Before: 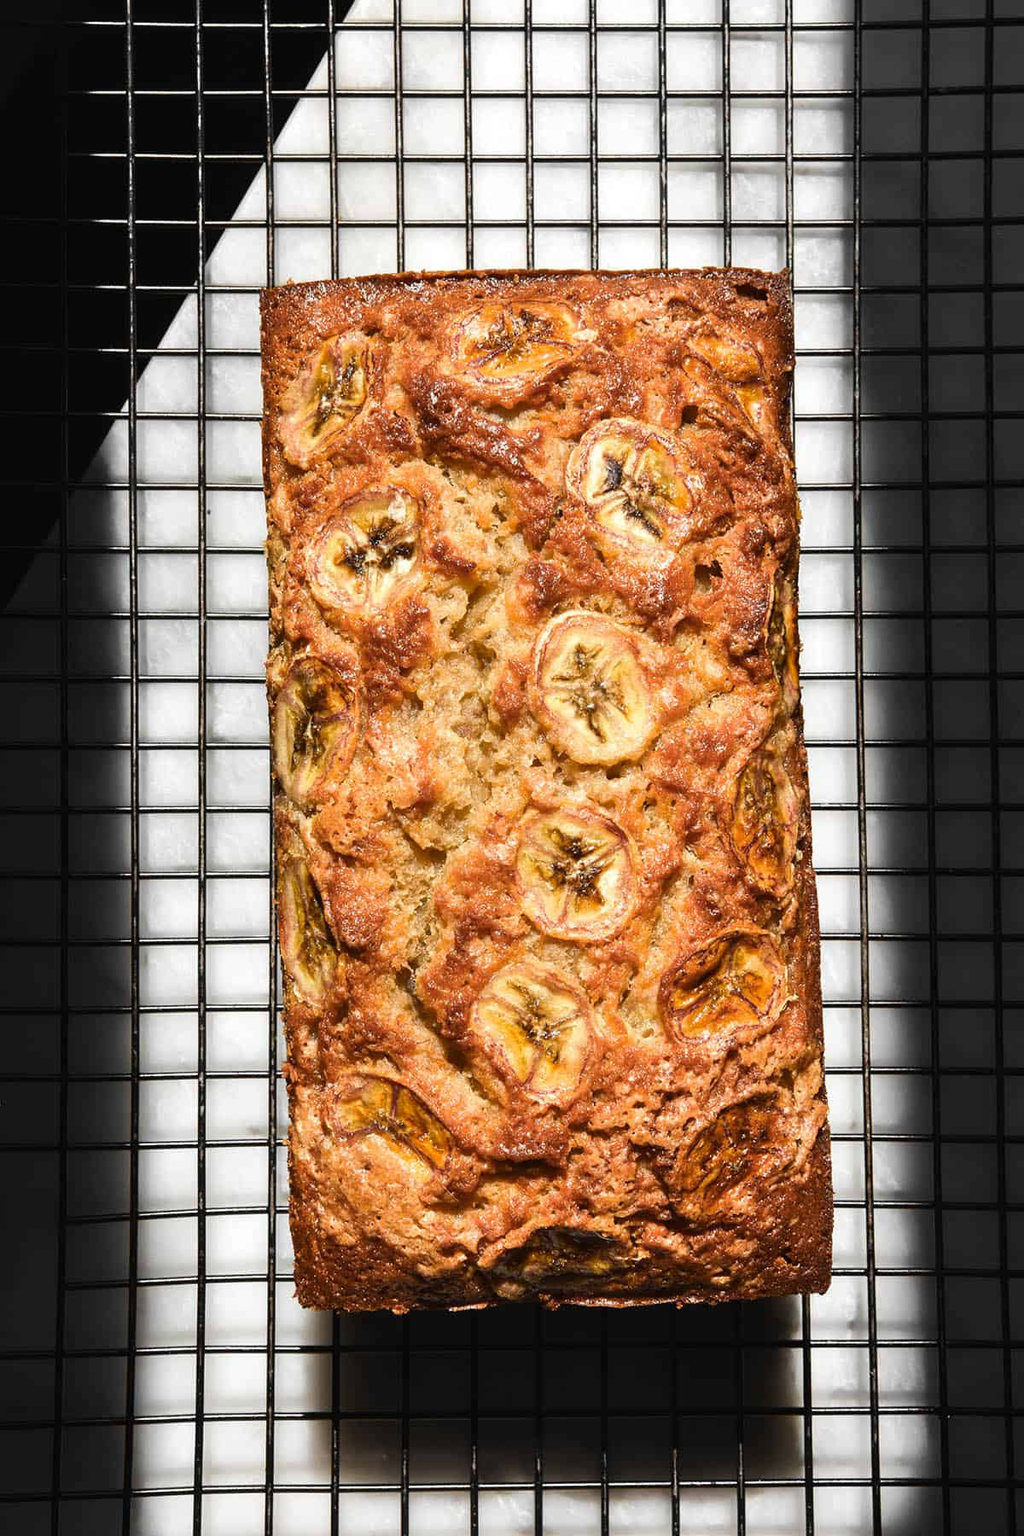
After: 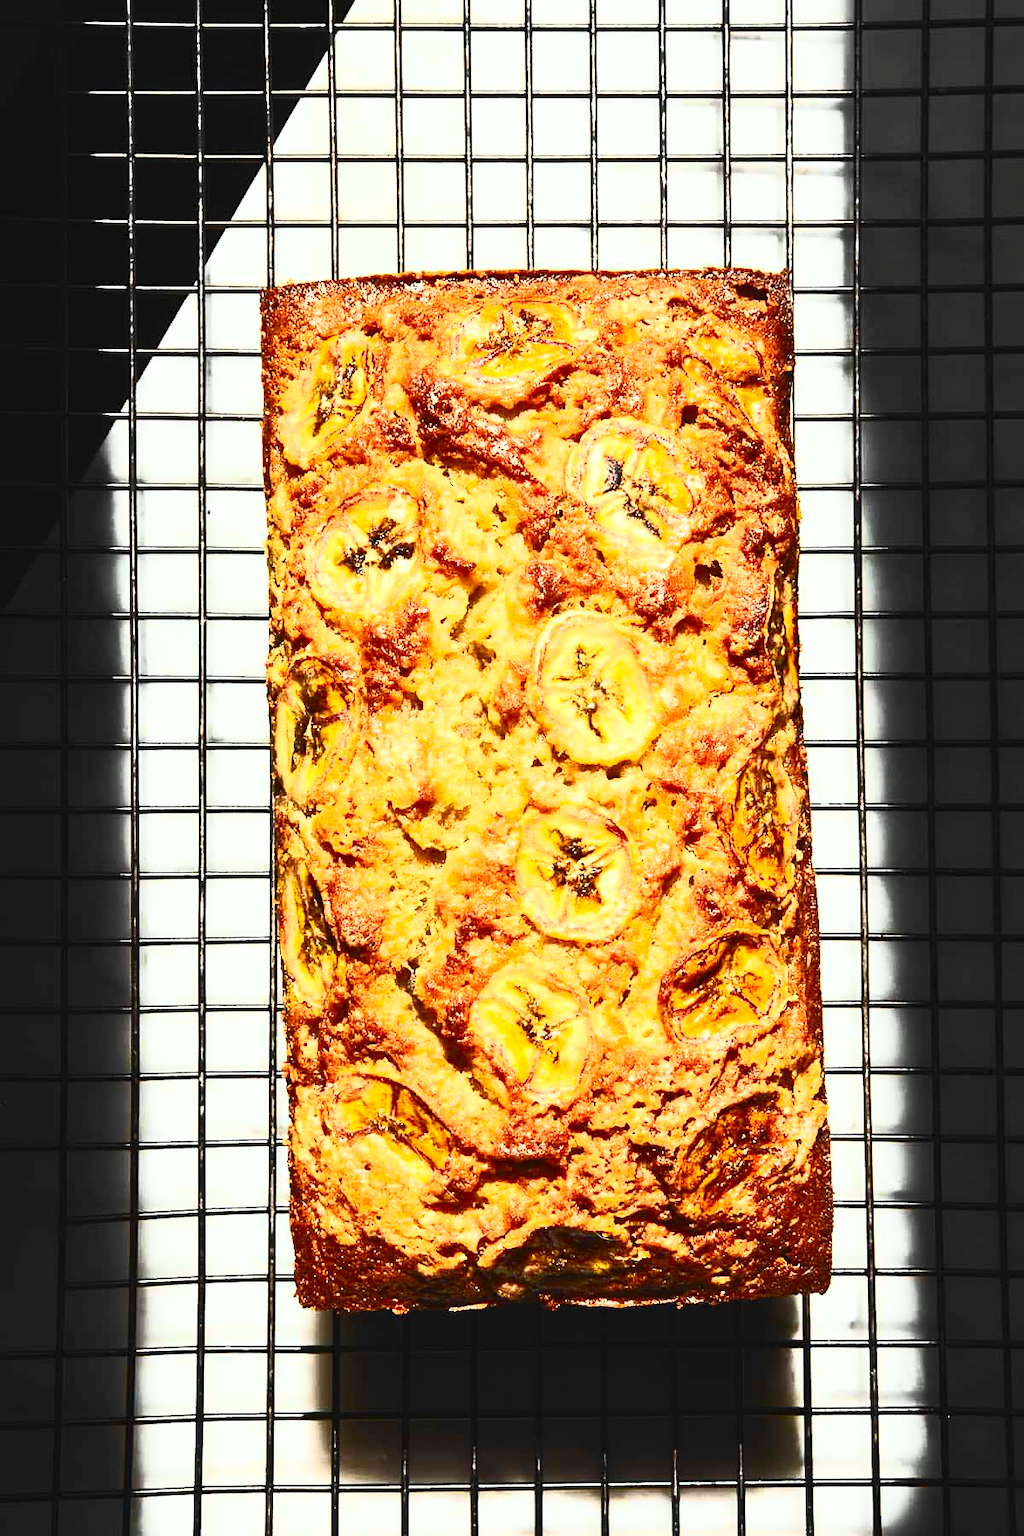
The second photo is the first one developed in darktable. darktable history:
contrast brightness saturation: contrast 0.834, brightness 0.587, saturation 0.609
color correction: highlights a* -2.66, highlights b* 2.27
